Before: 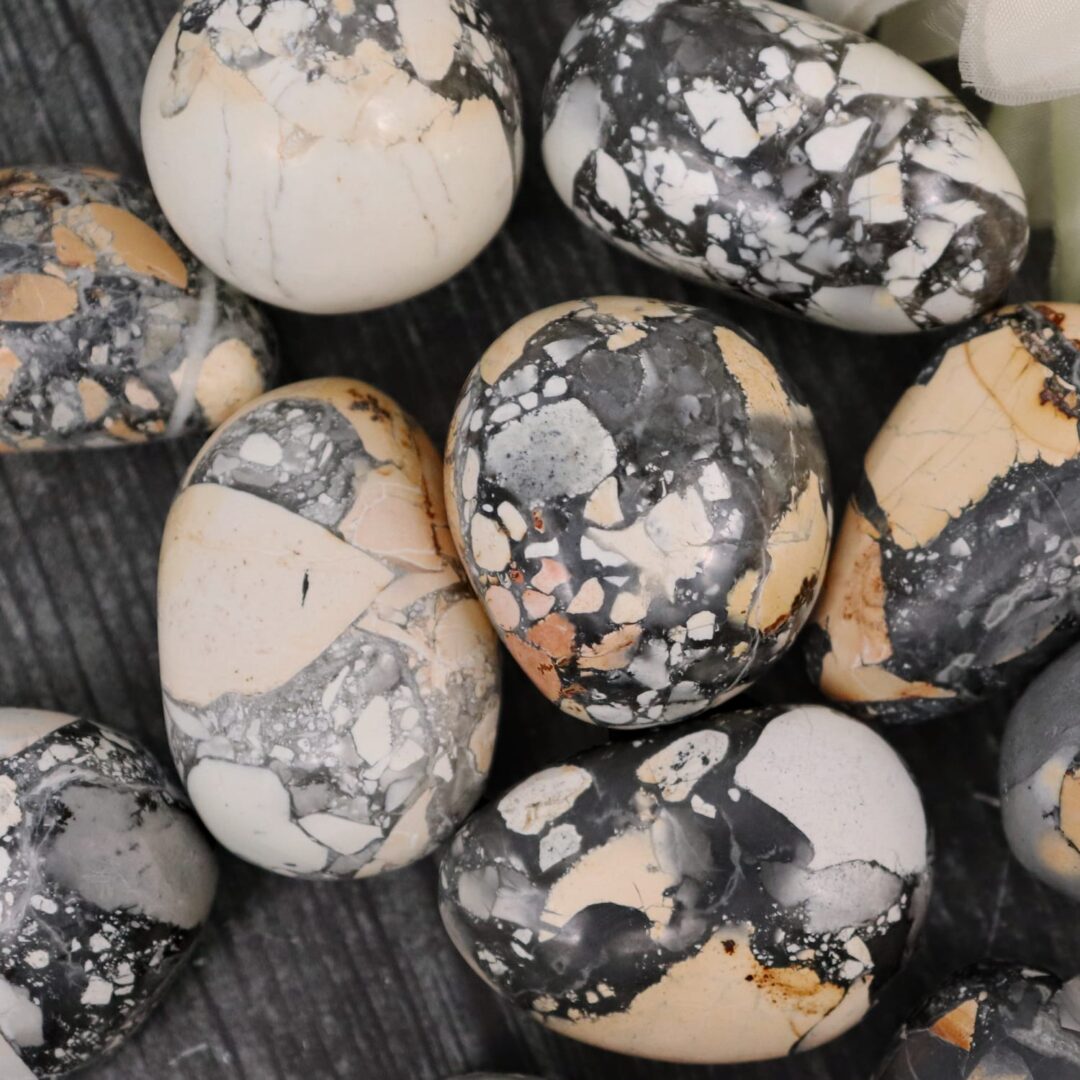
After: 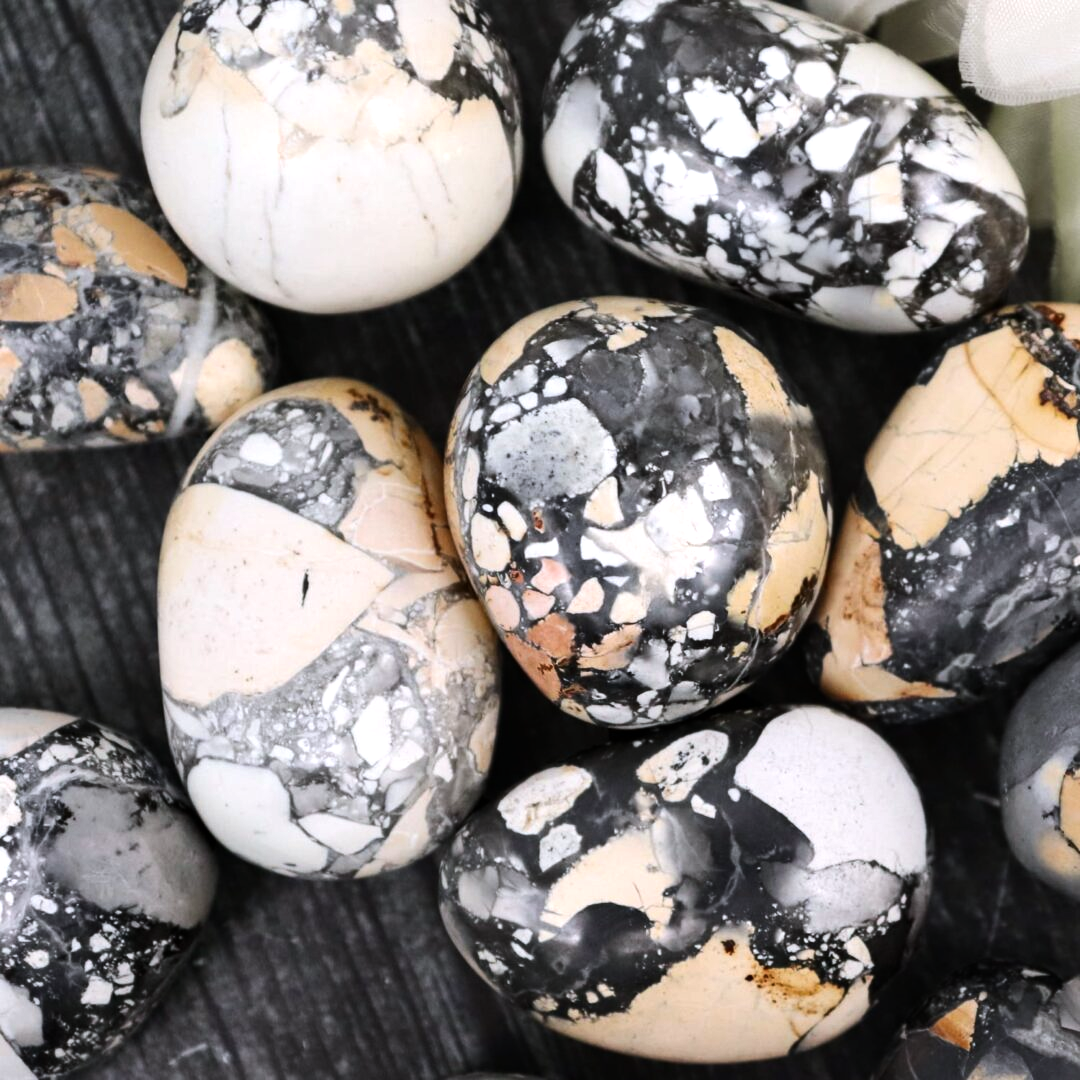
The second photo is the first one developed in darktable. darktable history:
tone equalizer: -8 EV -0.75 EV, -7 EV -0.7 EV, -6 EV -0.6 EV, -5 EV -0.4 EV, -3 EV 0.4 EV, -2 EV 0.6 EV, -1 EV 0.7 EV, +0 EV 0.75 EV, edges refinement/feathering 500, mask exposure compensation -1.57 EV, preserve details no
white balance: red 0.974, blue 1.044
